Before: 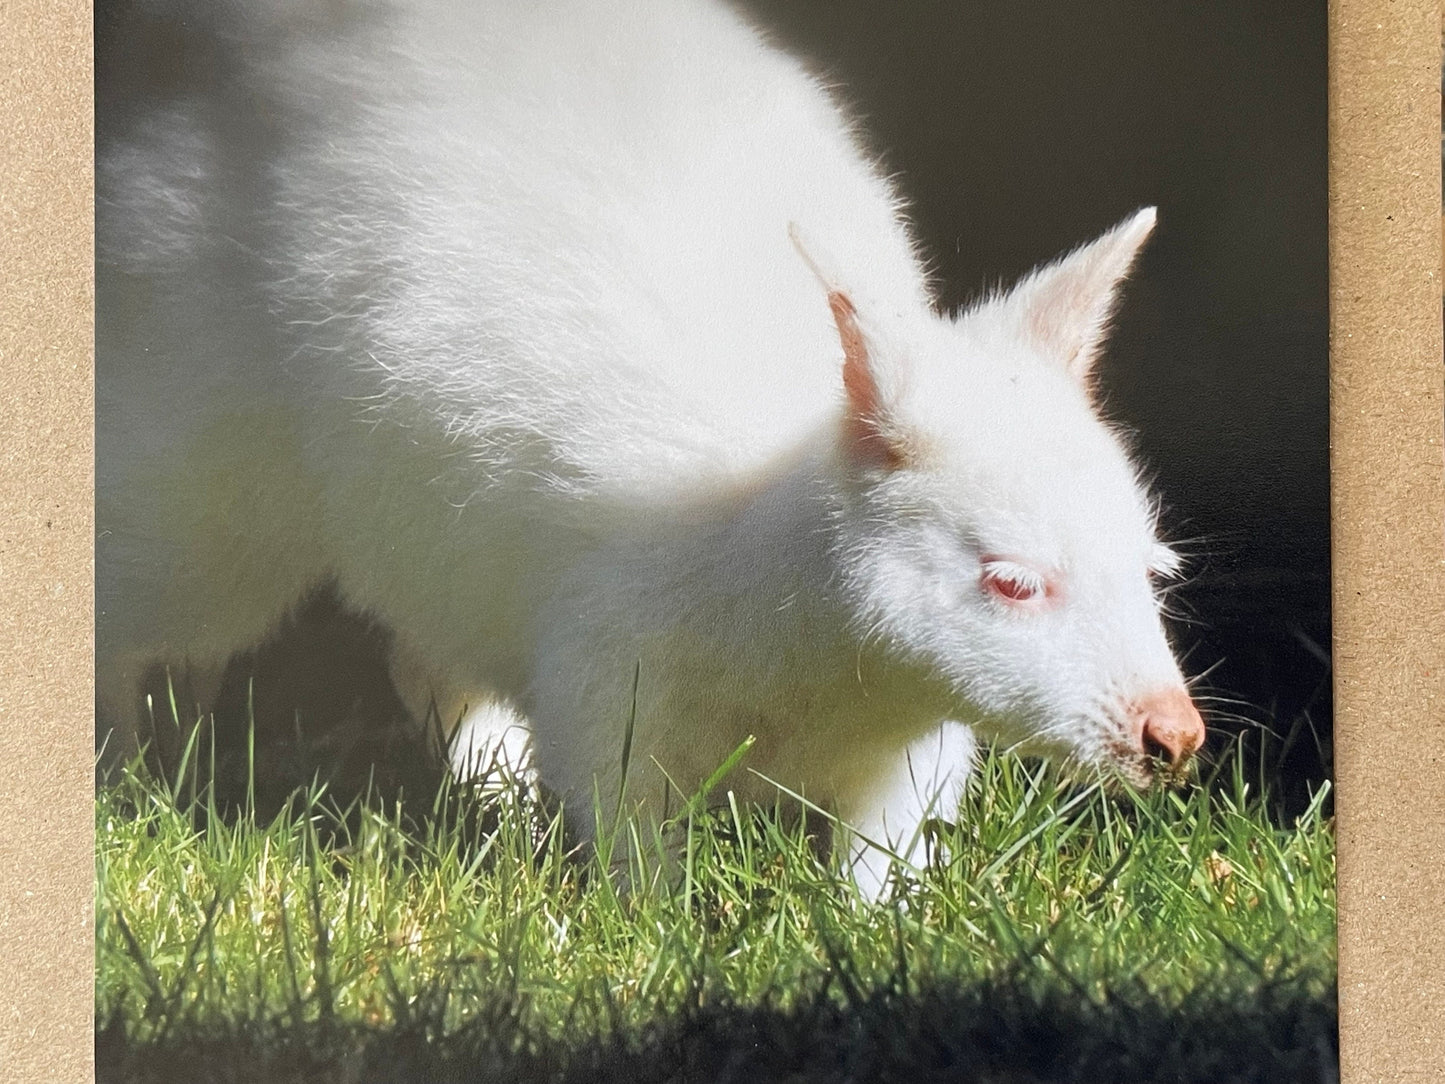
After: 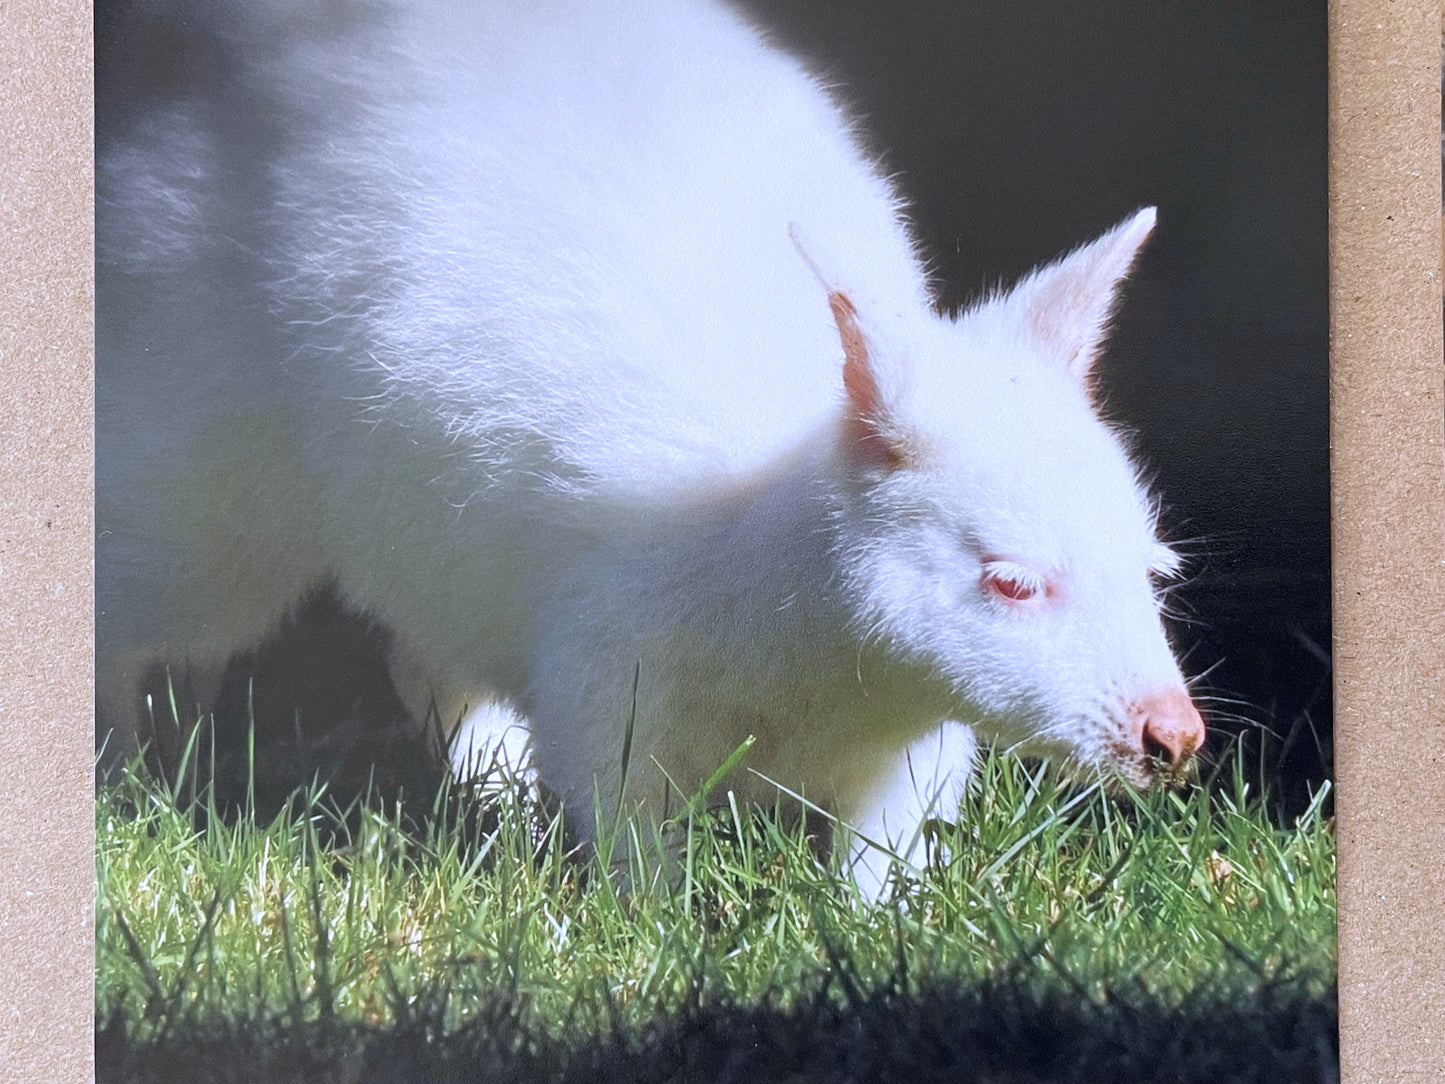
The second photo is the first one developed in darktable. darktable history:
color calibration: gray › normalize channels true, illuminant as shot in camera, x 0.379, y 0.395, temperature 4137.62 K, gamut compression 0.016
